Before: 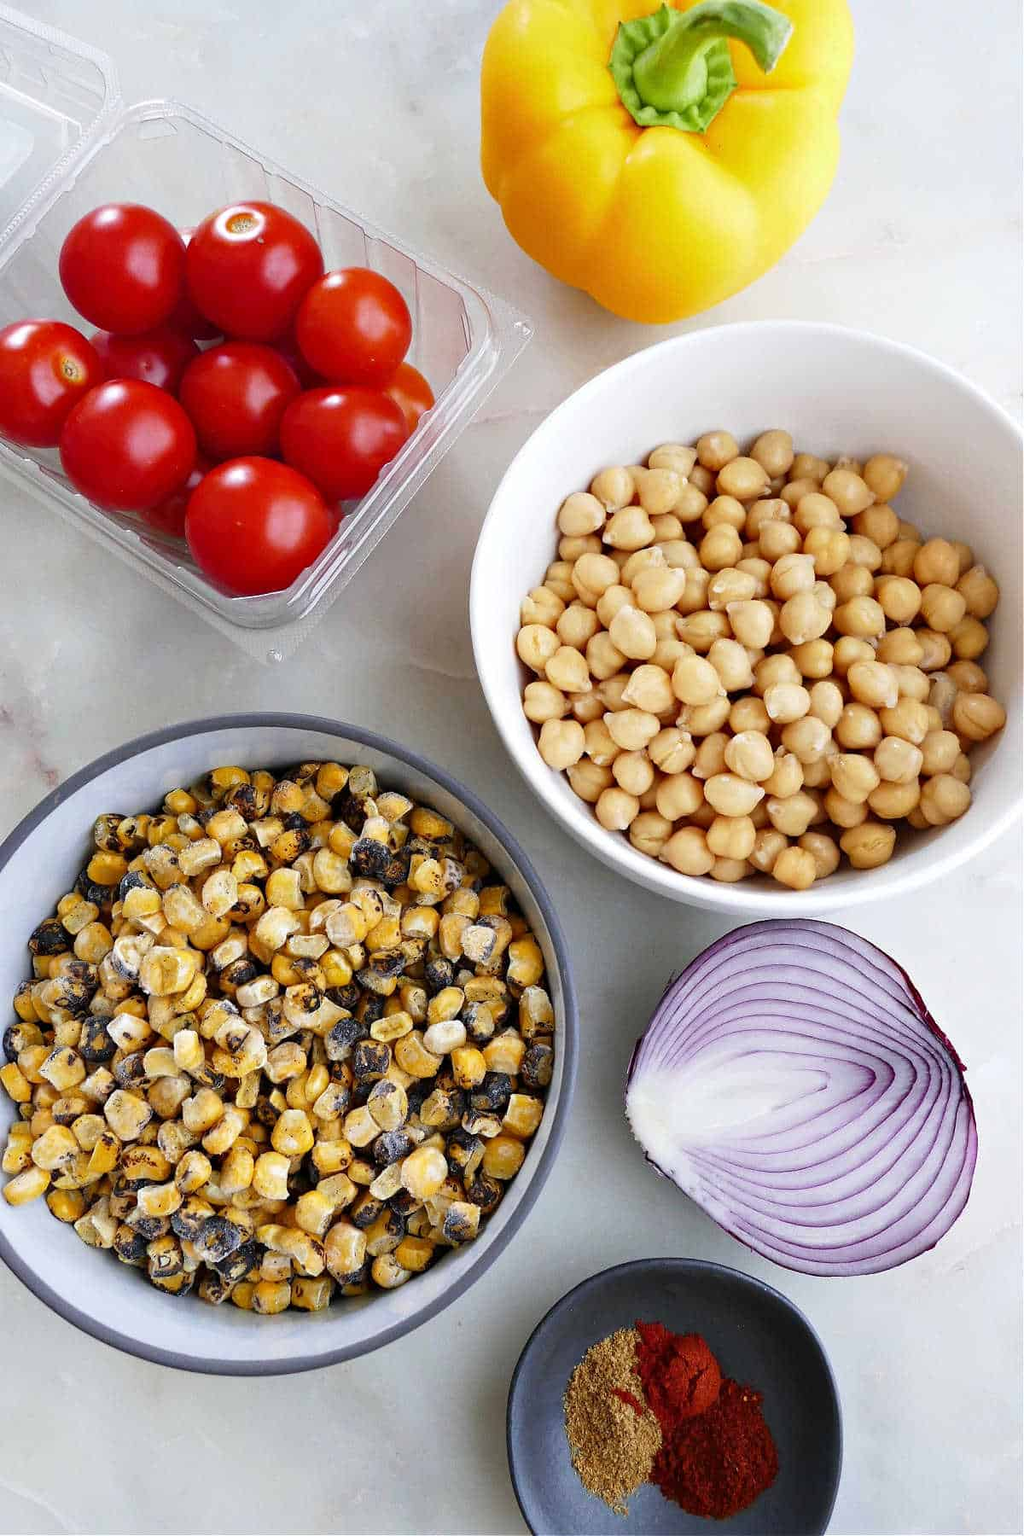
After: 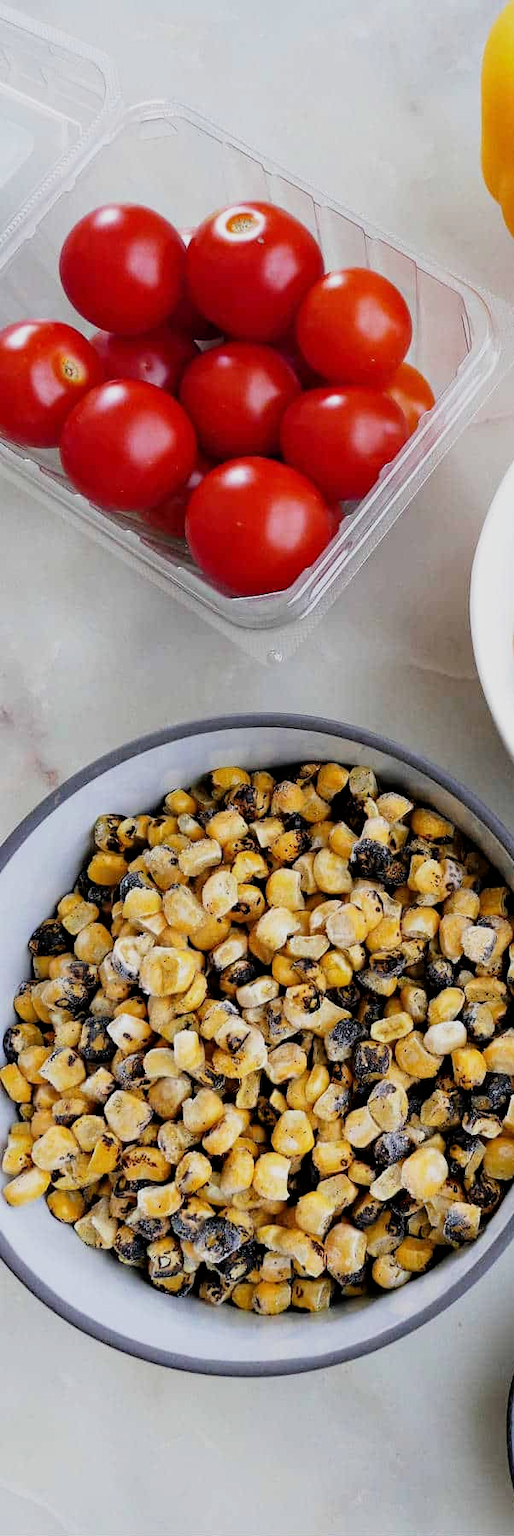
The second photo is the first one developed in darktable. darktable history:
filmic rgb: black relative exposure -7.72 EV, white relative exposure 4.44 EV, threshold 2.98 EV, hardness 3.75, latitude 49.35%, contrast 1.101, enable highlight reconstruction true
crop and rotate: left 0.043%, top 0%, right 49.64%
